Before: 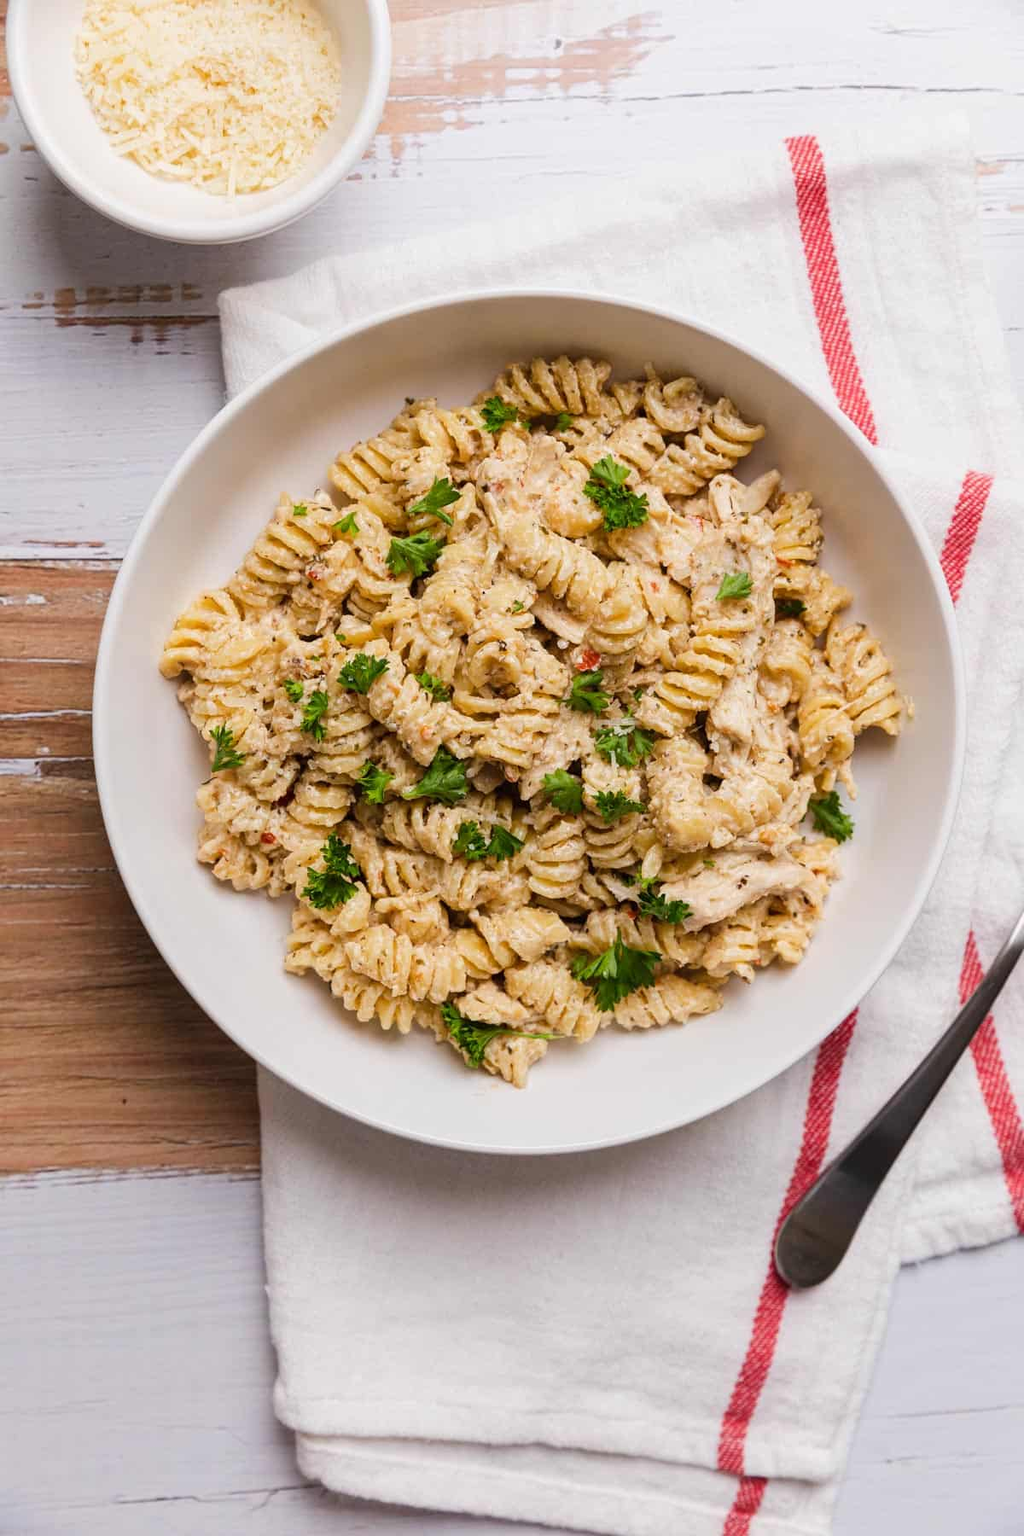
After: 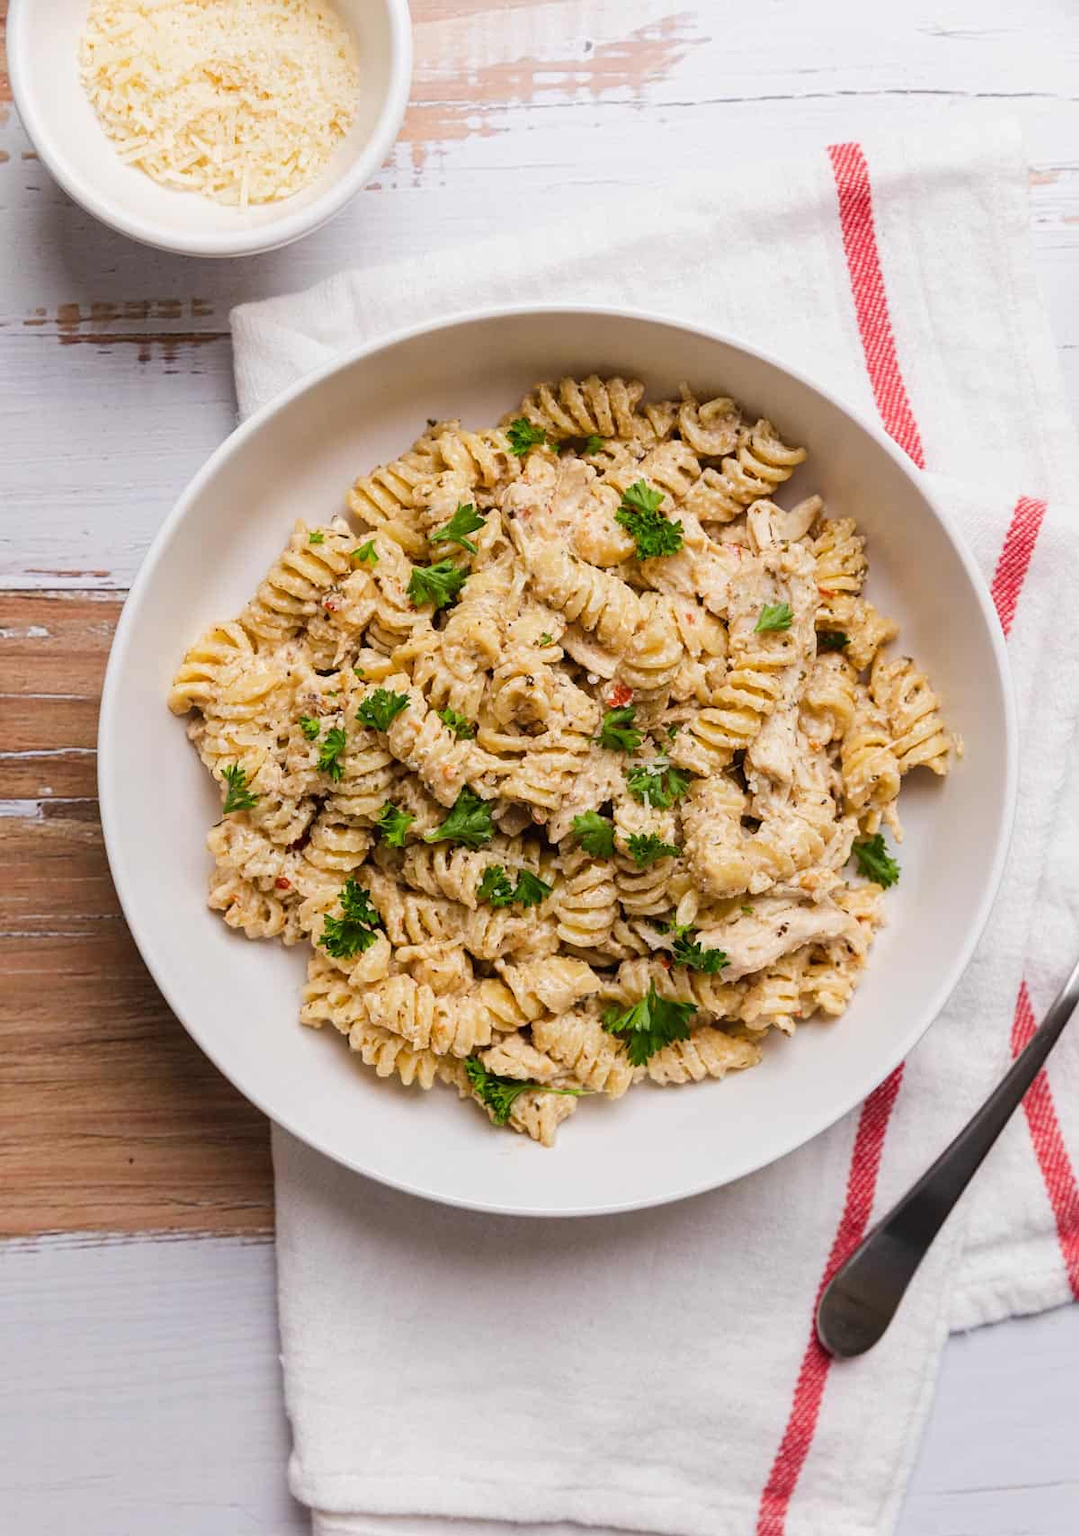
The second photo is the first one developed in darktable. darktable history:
crop and rotate: top 0%, bottom 5.097%
